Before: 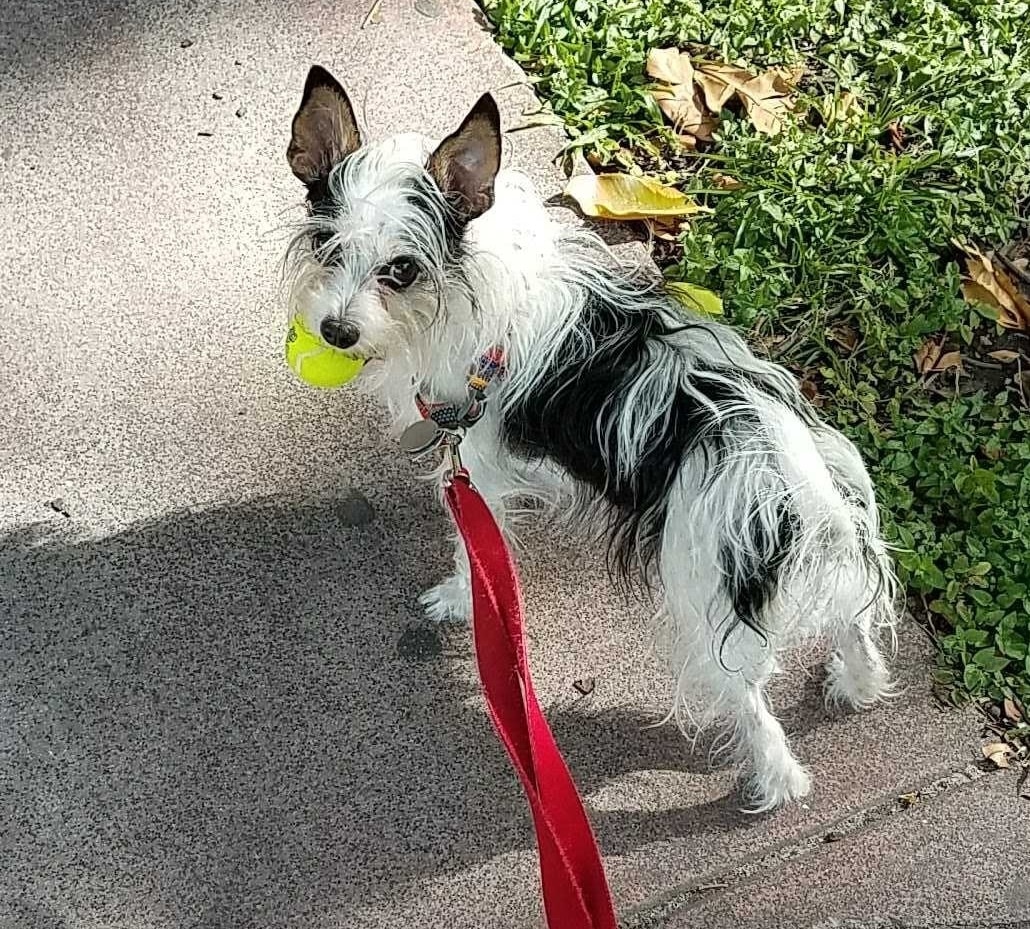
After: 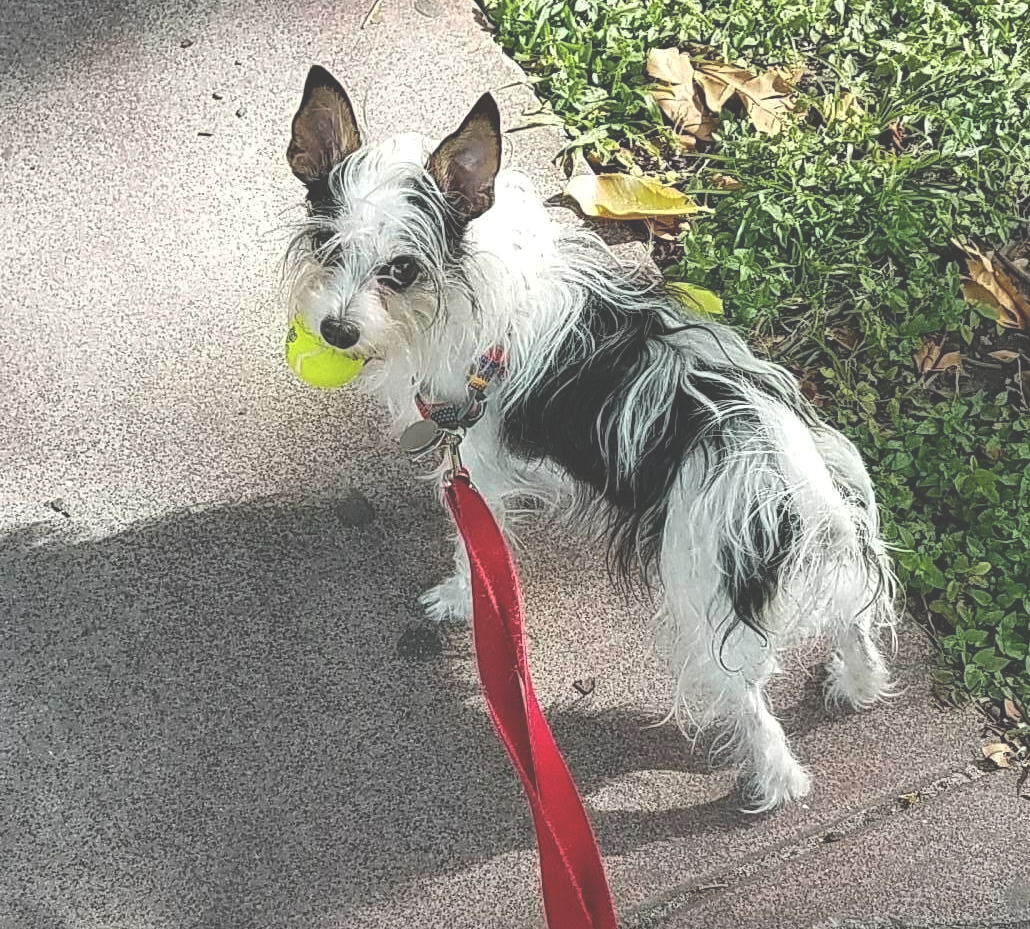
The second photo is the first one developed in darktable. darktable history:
exposure: black level correction -0.041, exposure 0.064 EV, compensate highlight preservation false
white balance: red 1, blue 1
